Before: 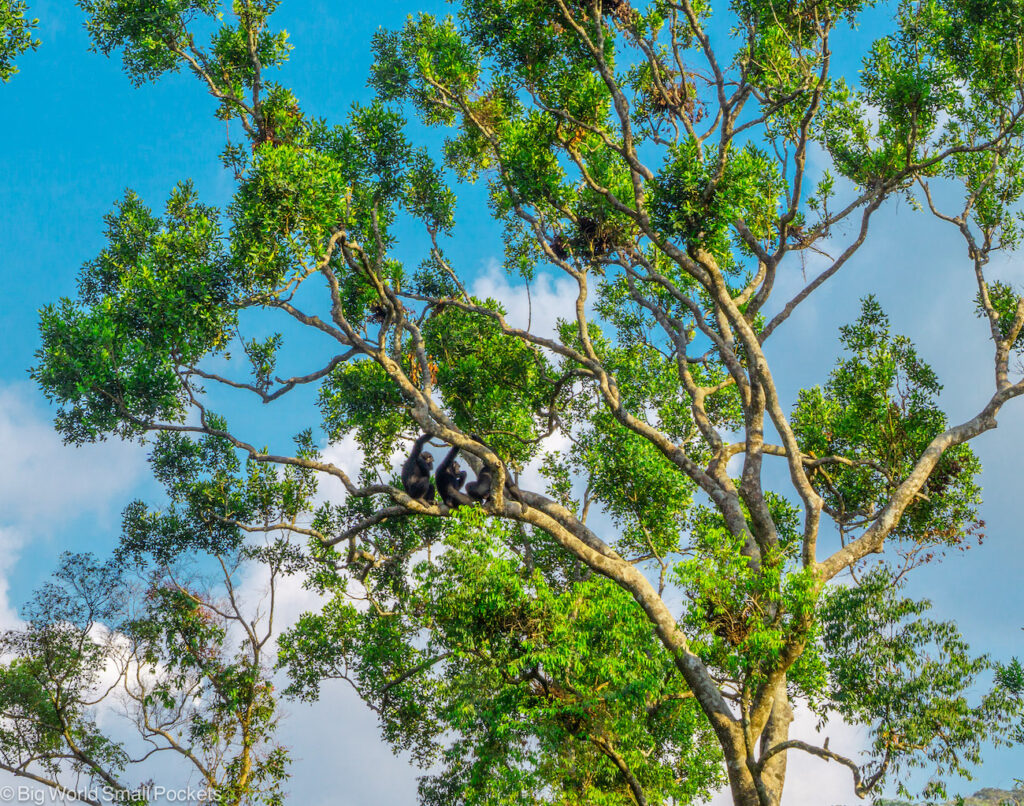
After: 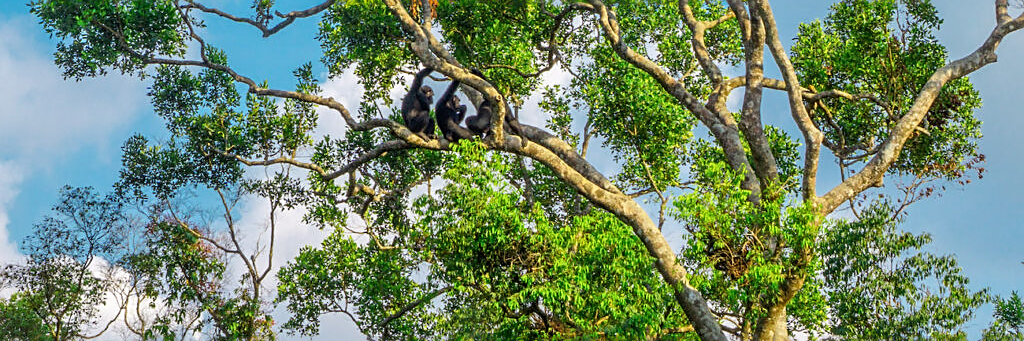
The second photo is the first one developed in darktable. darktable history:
sharpen: on, module defaults
crop: top 45.49%, bottom 12.13%
